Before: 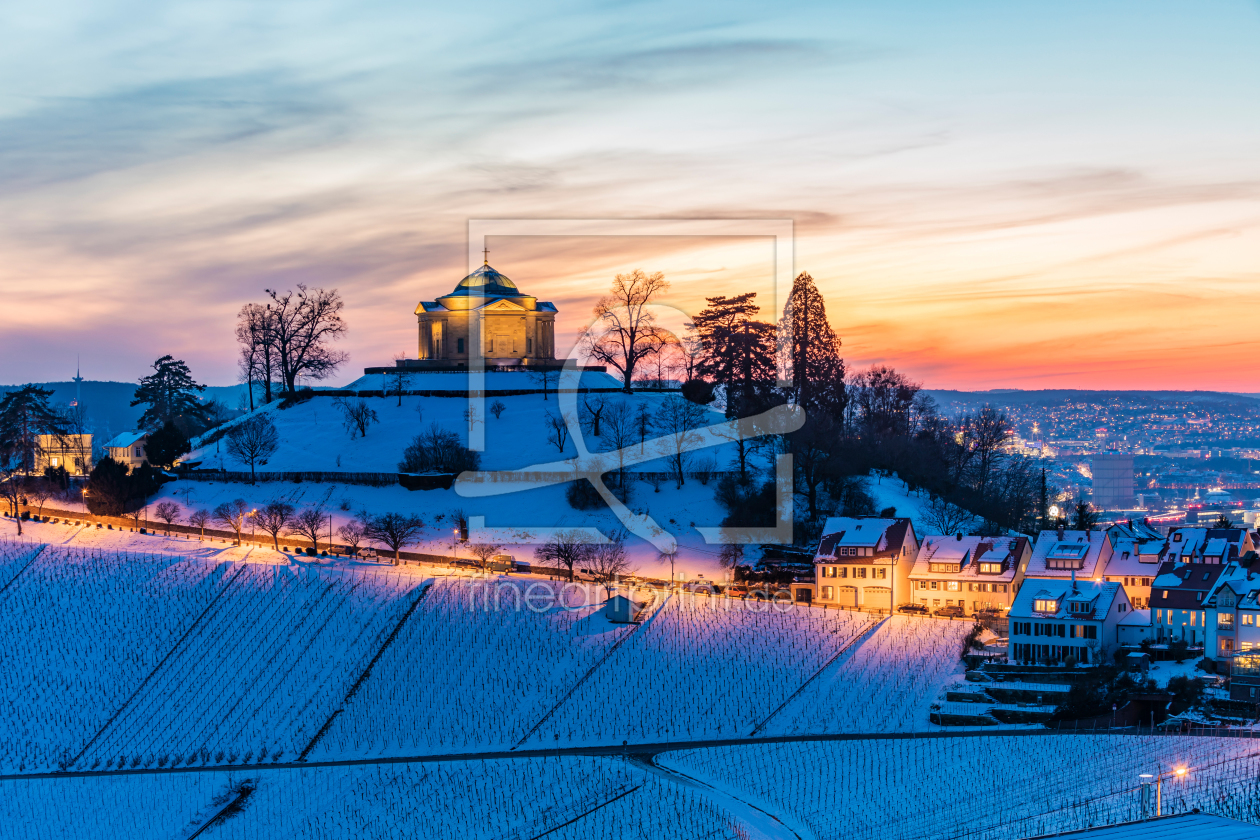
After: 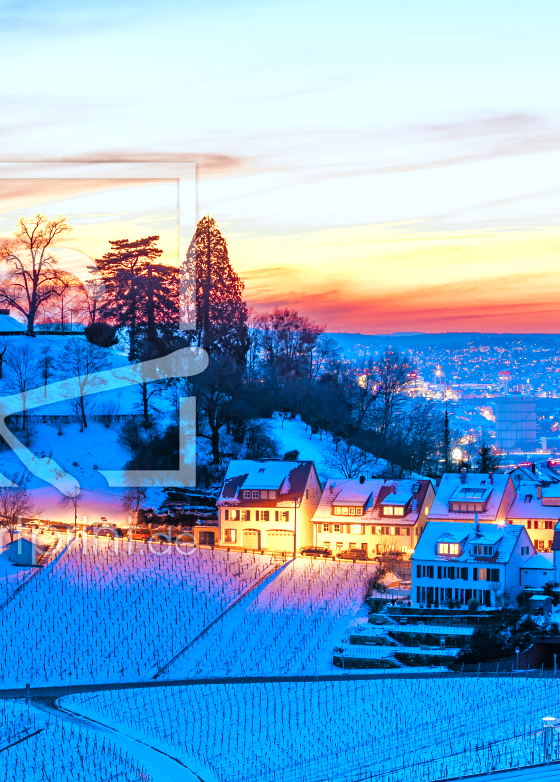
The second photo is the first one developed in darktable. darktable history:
color zones: curves: ch0 [(0.004, 0.305) (0.261, 0.623) (0.389, 0.399) (0.708, 0.571) (0.947, 0.34)]; ch1 [(0.025, 0.645) (0.229, 0.584) (0.326, 0.551) (0.484, 0.262) (0.757, 0.643)]
color correction: highlights a* -4.1, highlights b* -11.05
crop: left 47.433%, top 6.794%, right 8.048%
base curve: curves: ch0 [(0, 0) (0.666, 0.806) (1, 1)], preserve colors none
tone equalizer: -7 EV 0.143 EV, -6 EV 0.637 EV, -5 EV 1.17 EV, -4 EV 1.3 EV, -3 EV 1.17 EV, -2 EV 0.6 EV, -1 EV 0.146 EV
contrast equalizer: octaves 7, y [[0.5, 0.5, 0.472, 0.5, 0.5, 0.5], [0.5 ×6], [0.5 ×6], [0 ×6], [0 ×6]]
